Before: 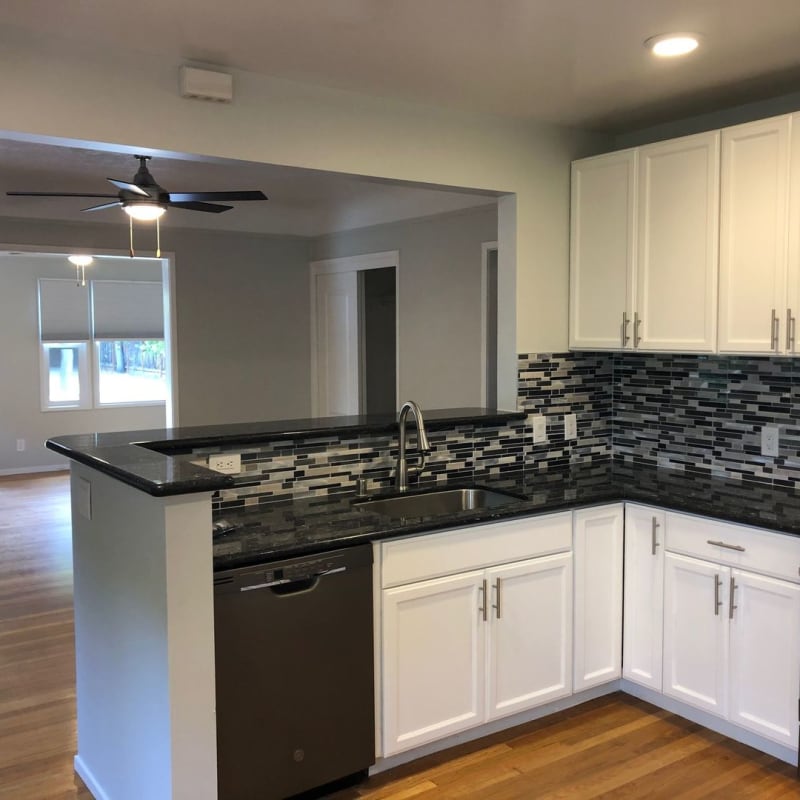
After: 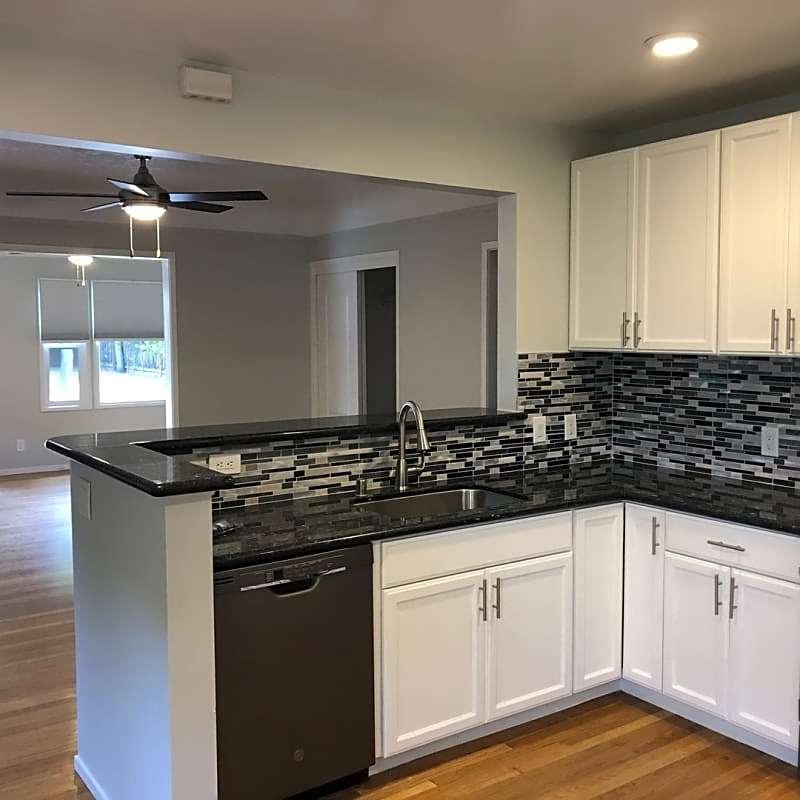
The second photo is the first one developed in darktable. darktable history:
contrast equalizer: octaves 7, y [[0.5 ×4, 0.524, 0.59], [0.5 ×6], [0.5 ×6], [0, 0, 0, 0.01, 0.045, 0.012], [0, 0, 0, 0.044, 0.195, 0.131]]
sharpen: on, module defaults
